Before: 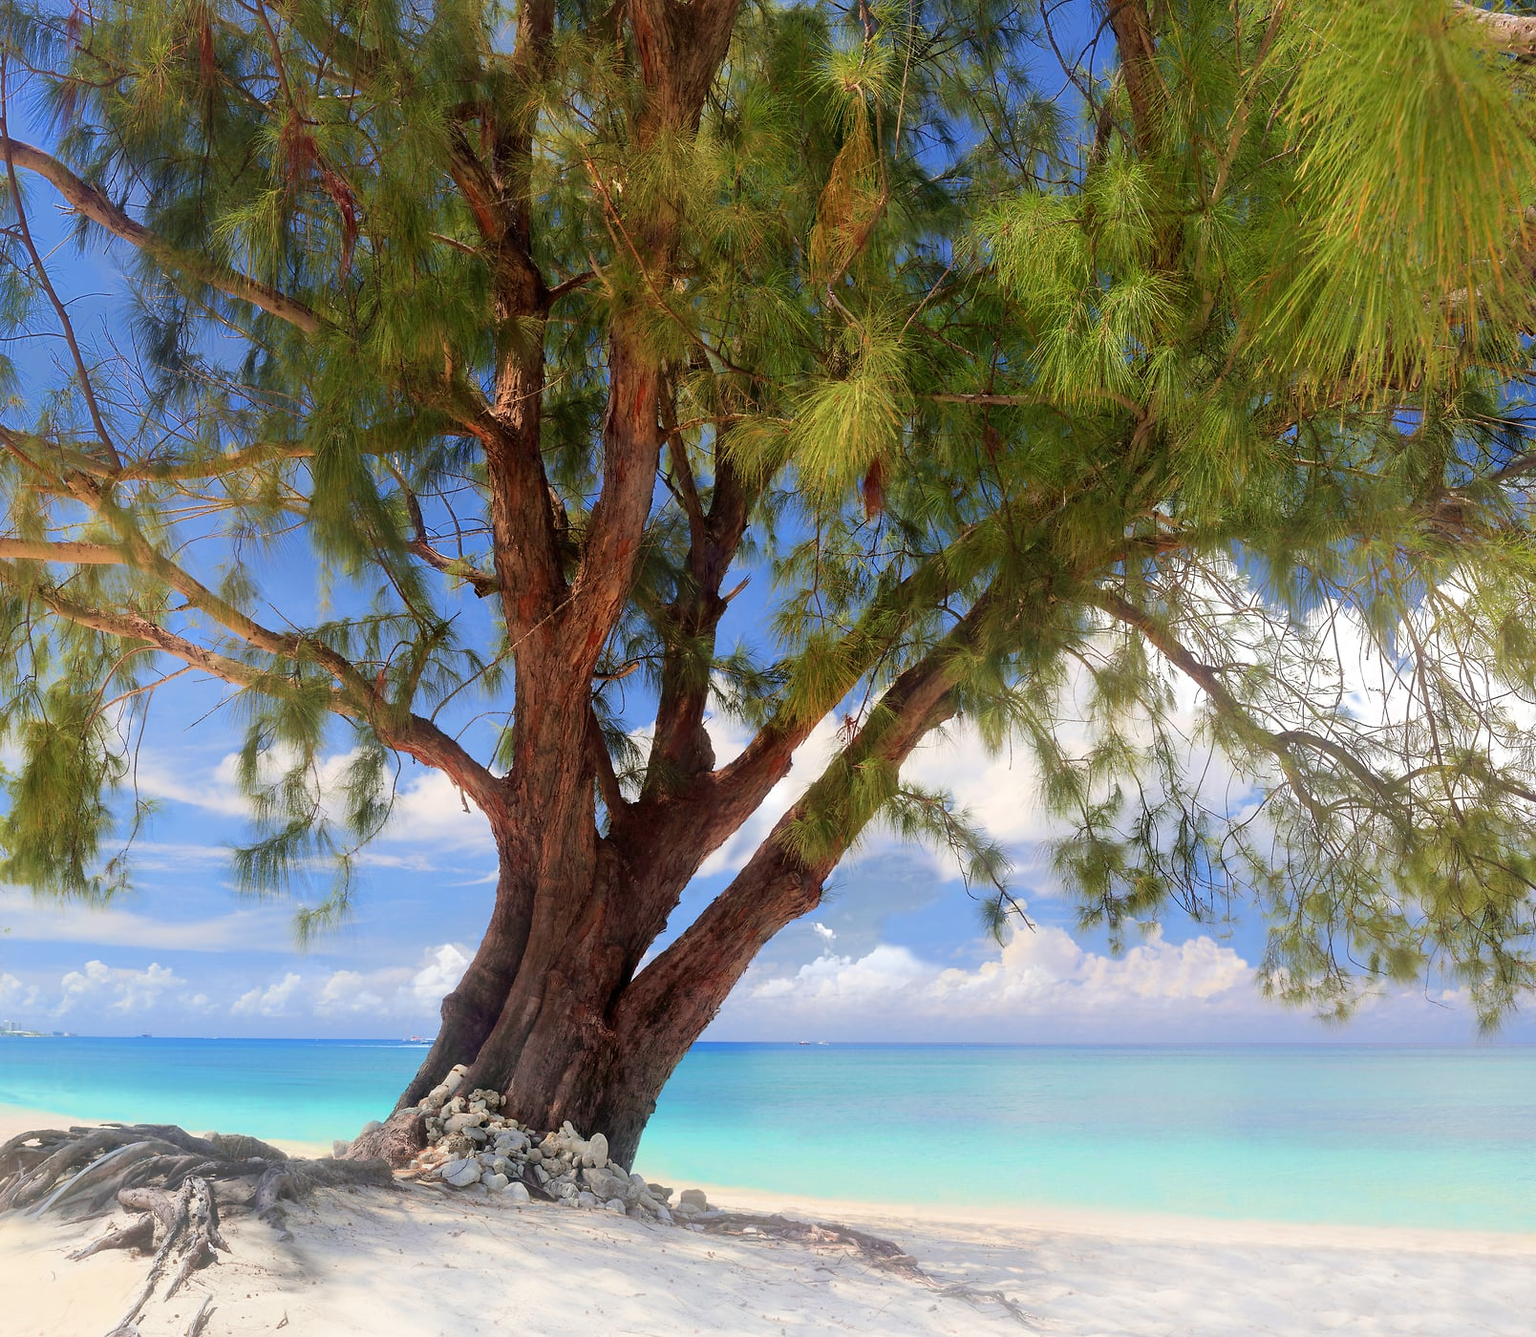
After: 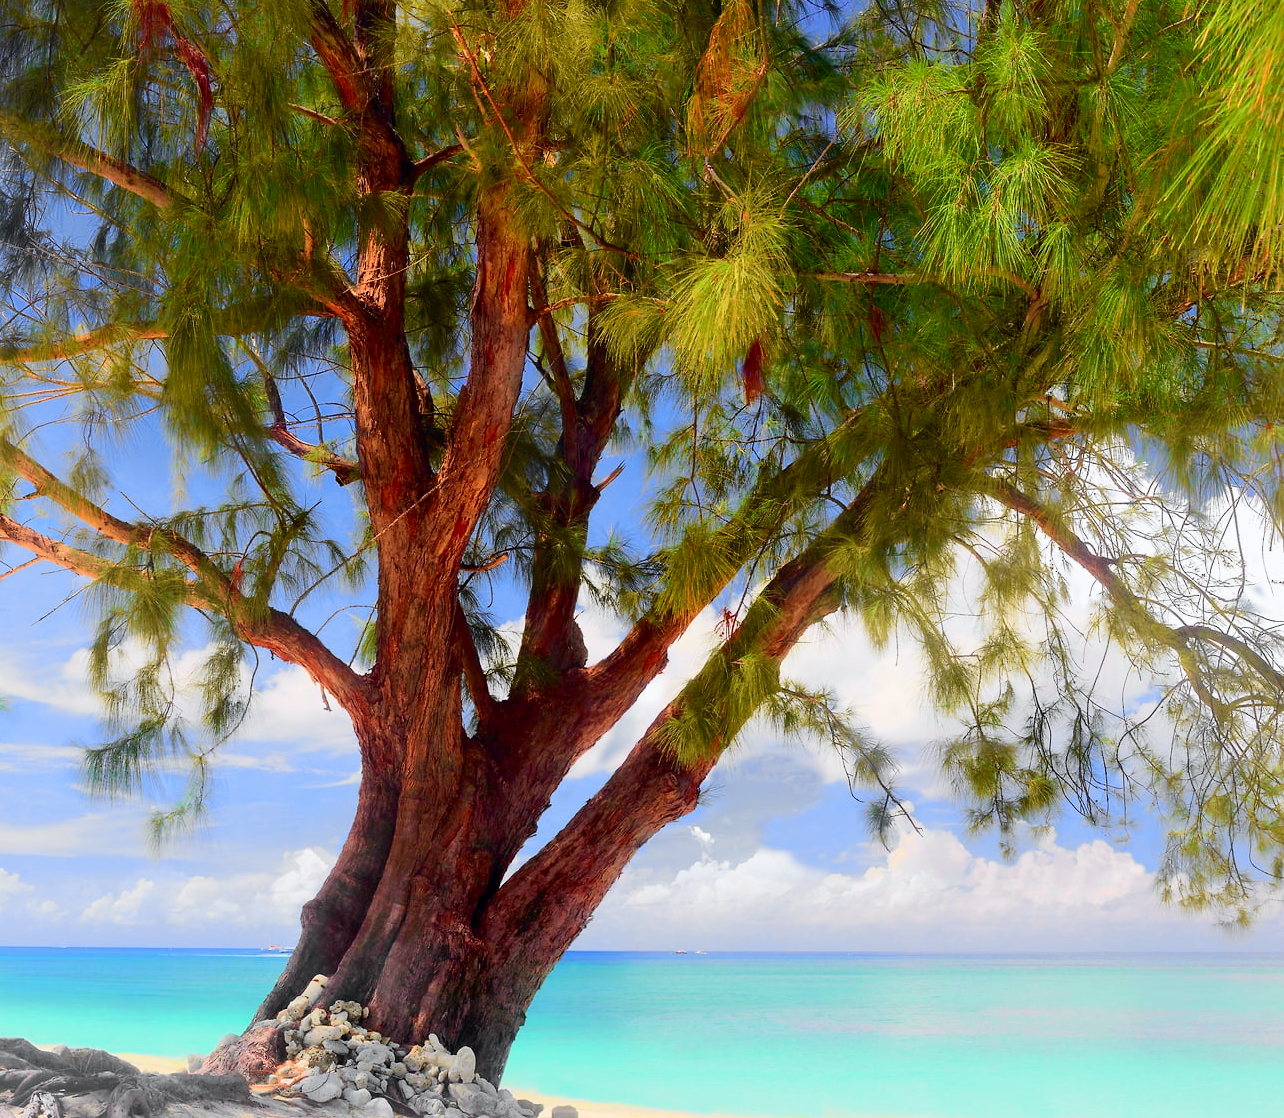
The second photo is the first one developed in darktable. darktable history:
crop and rotate: left 10.071%, top 10.071%, right 10.02%, bottom 10.02%
tone curve: curves: ch0 [(0, 0) (0.071, 0.047) (0.266, 0.26) (0.491, 0.552) (0.753, 0.818) (1, 0.983)]; ch1 [(0, 0) (0.346, 0.307) (0.408, 0.369) (0.463, 0.443) (0.482, 0.493) (0.502, 0.5) (0.517, 0.518) (0.546, 0.587) (0.588, 0.643) (0.651, 0.709) (1, 1)]; ch2 [(0, 0) (0.346, 0.34) (0.434, 0.46) (0.485, 0.494) (0.5, 0.494) (0.517, 0.503) (0.535, 0.545) (0.583, 0.634) (0.625, 0.686) (1, 1)], color space Lab, independent channels, preserve colors none
